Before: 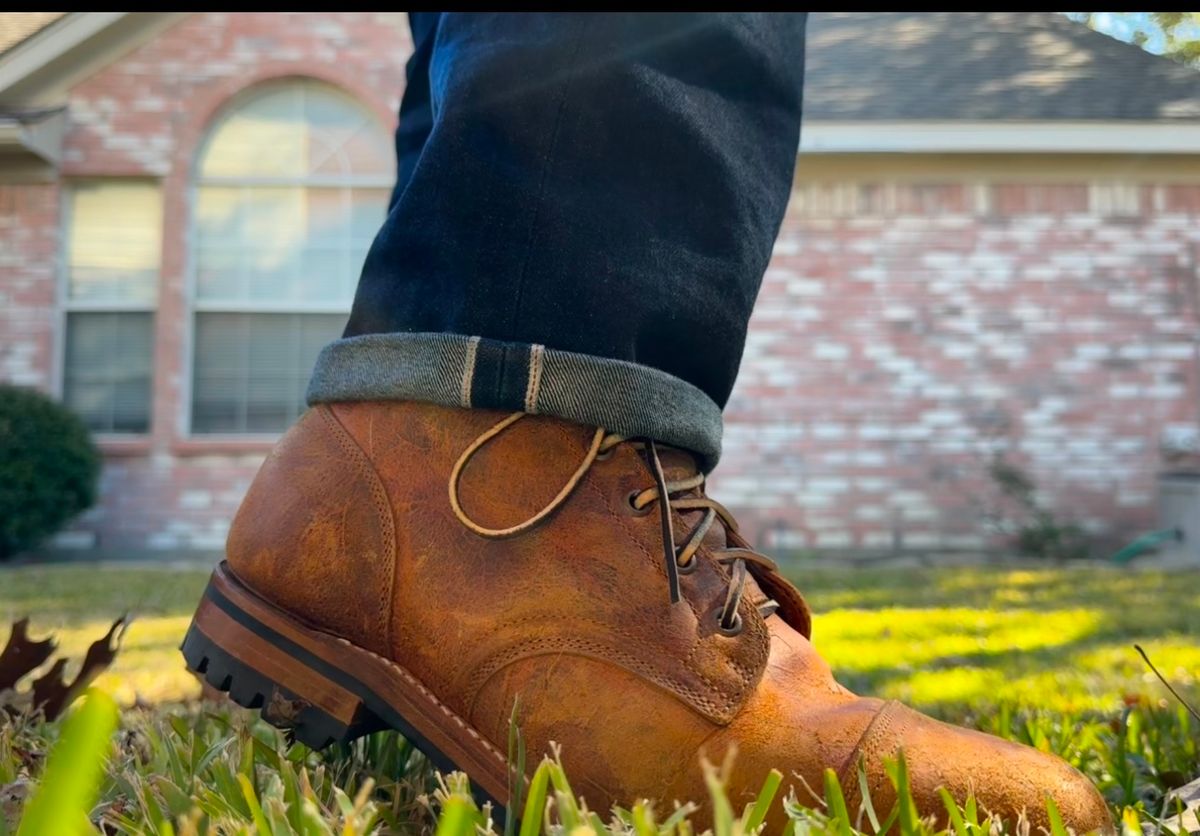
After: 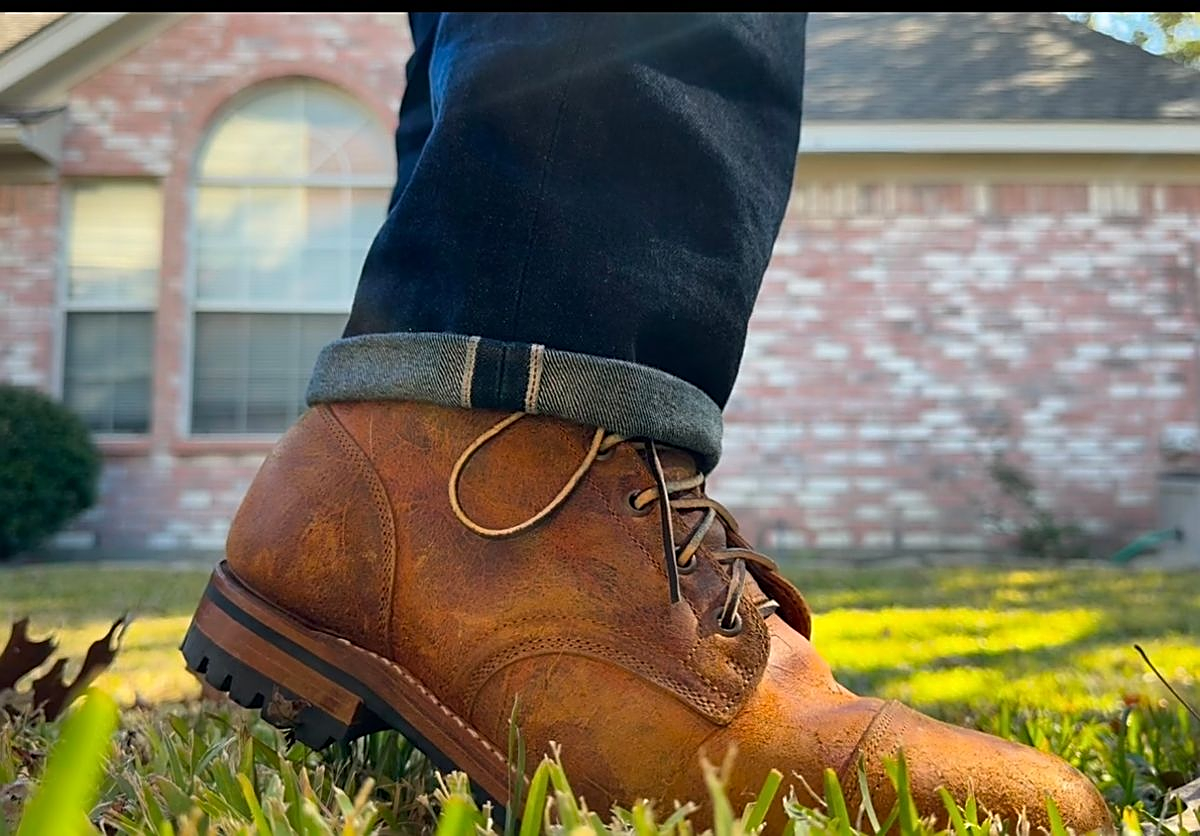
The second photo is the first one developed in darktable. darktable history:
sharpen: amount 0.749
